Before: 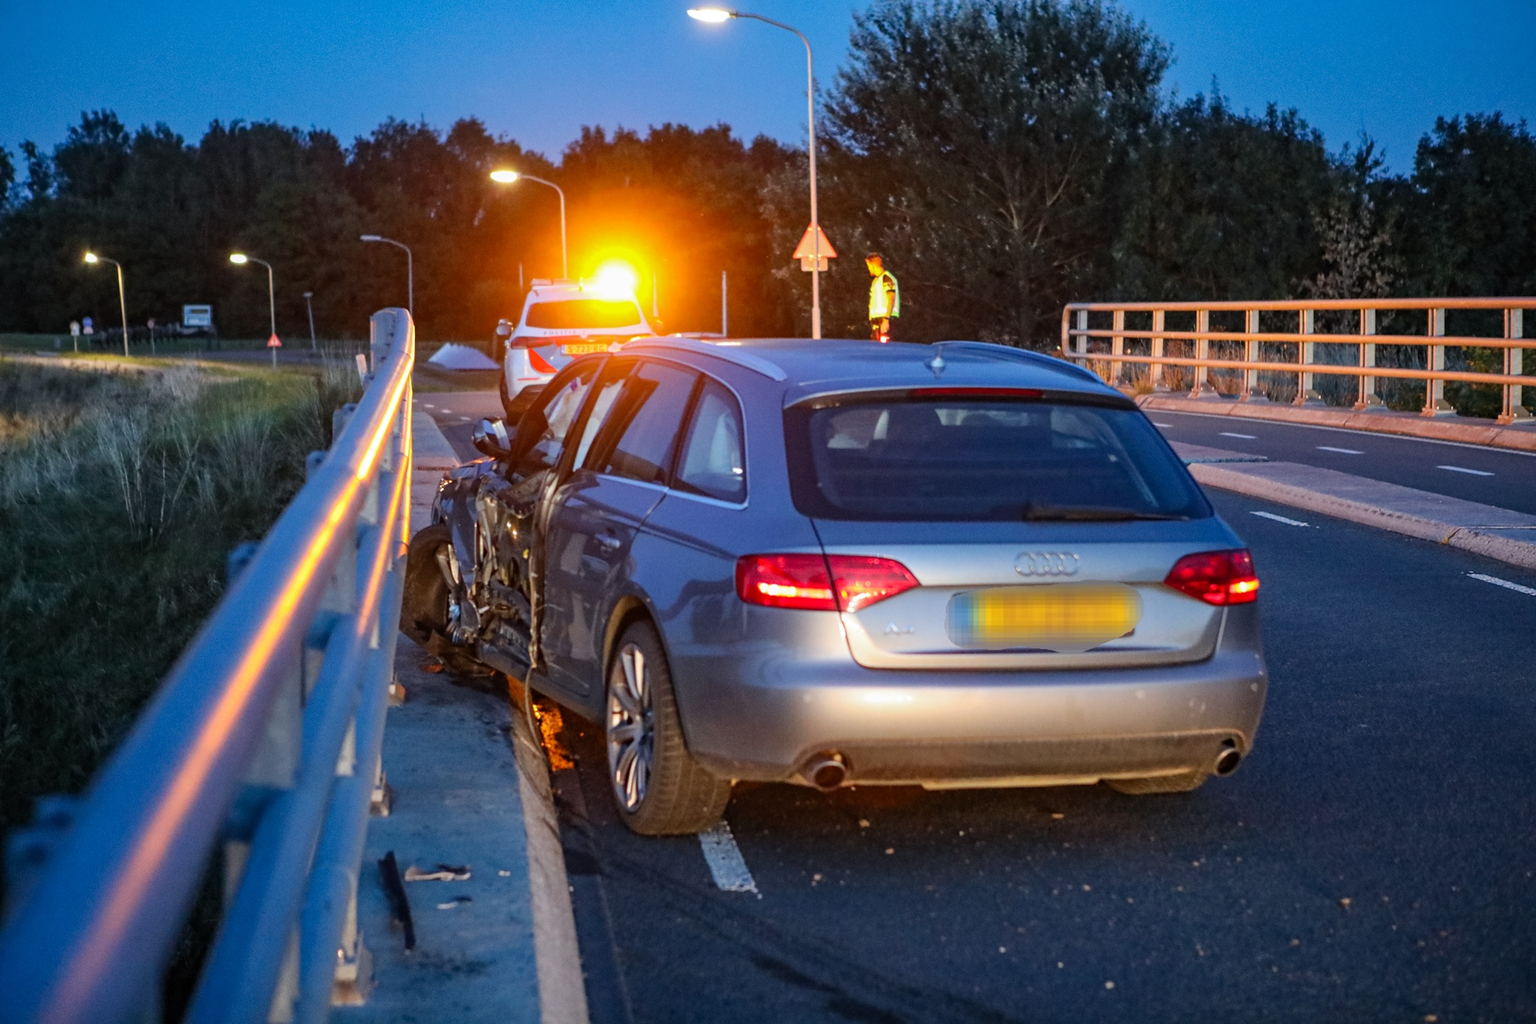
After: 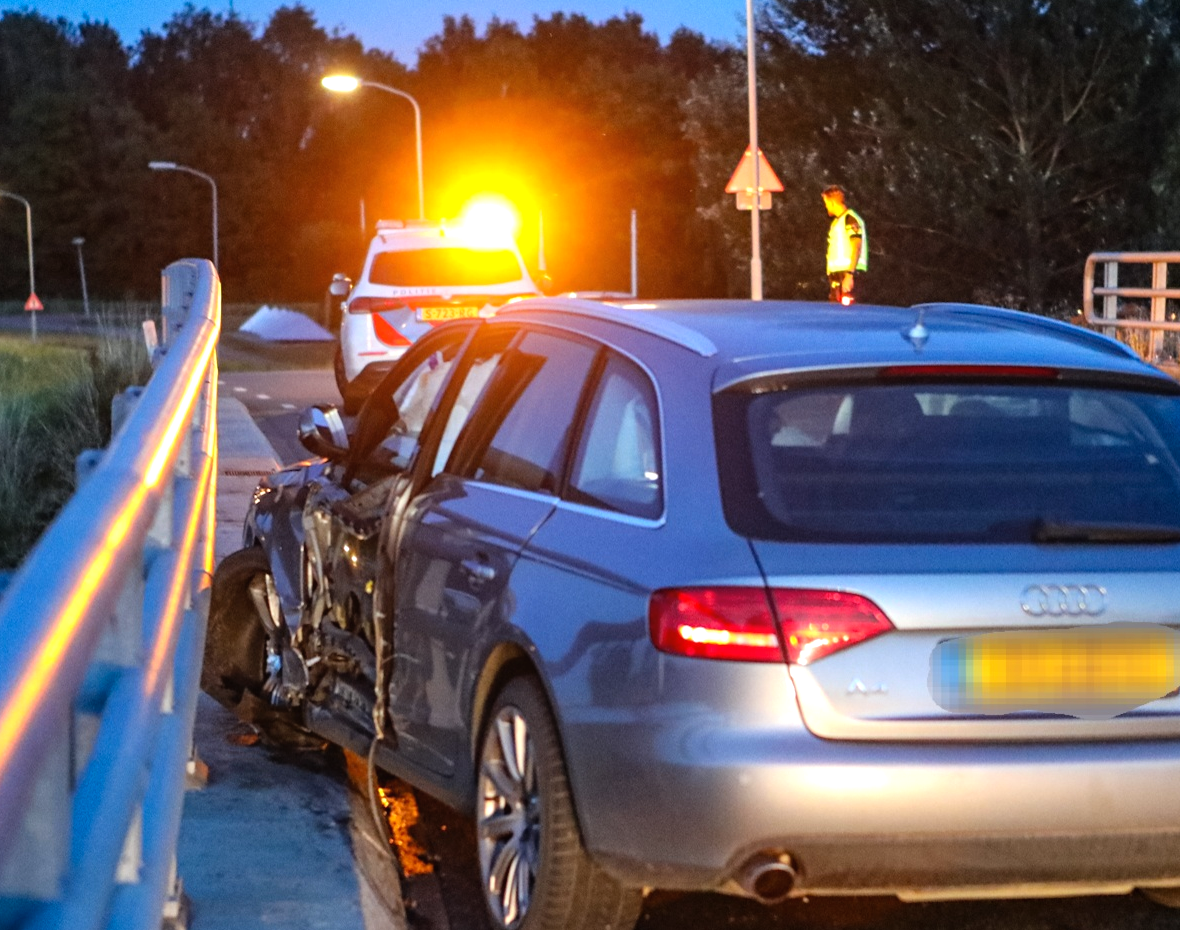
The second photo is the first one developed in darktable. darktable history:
tone equalizer: -8 EV -0.413 EV, -7 EV -0.42 EV, -6 EV -0.317 EV, -5 EV -0.22 EV, -3 EV 0.209 EV, -2 EV 0.312 EV, -1 EV 0.403 EV, +0 EV 0.422 EV
color zones: curves: ch0 [(0.068, 0.464) (0.25, 0.5) (0.48, 0.508) (0.75, 0.536) (0.886, 0.476) (0.967, 0.456)]; ch1 [(0.066, 0.456) (0.25, 0.5) (0.616, 0.508) (0.746, 0.56) (0.934, 0.444)]
local contrast: mode bilateral grid, contrast 99, coarseness 100, detail 91%, midtone range 0.2
crop: left 16.224%, top 11.198%, right 26.12%, bottom 20.693%
